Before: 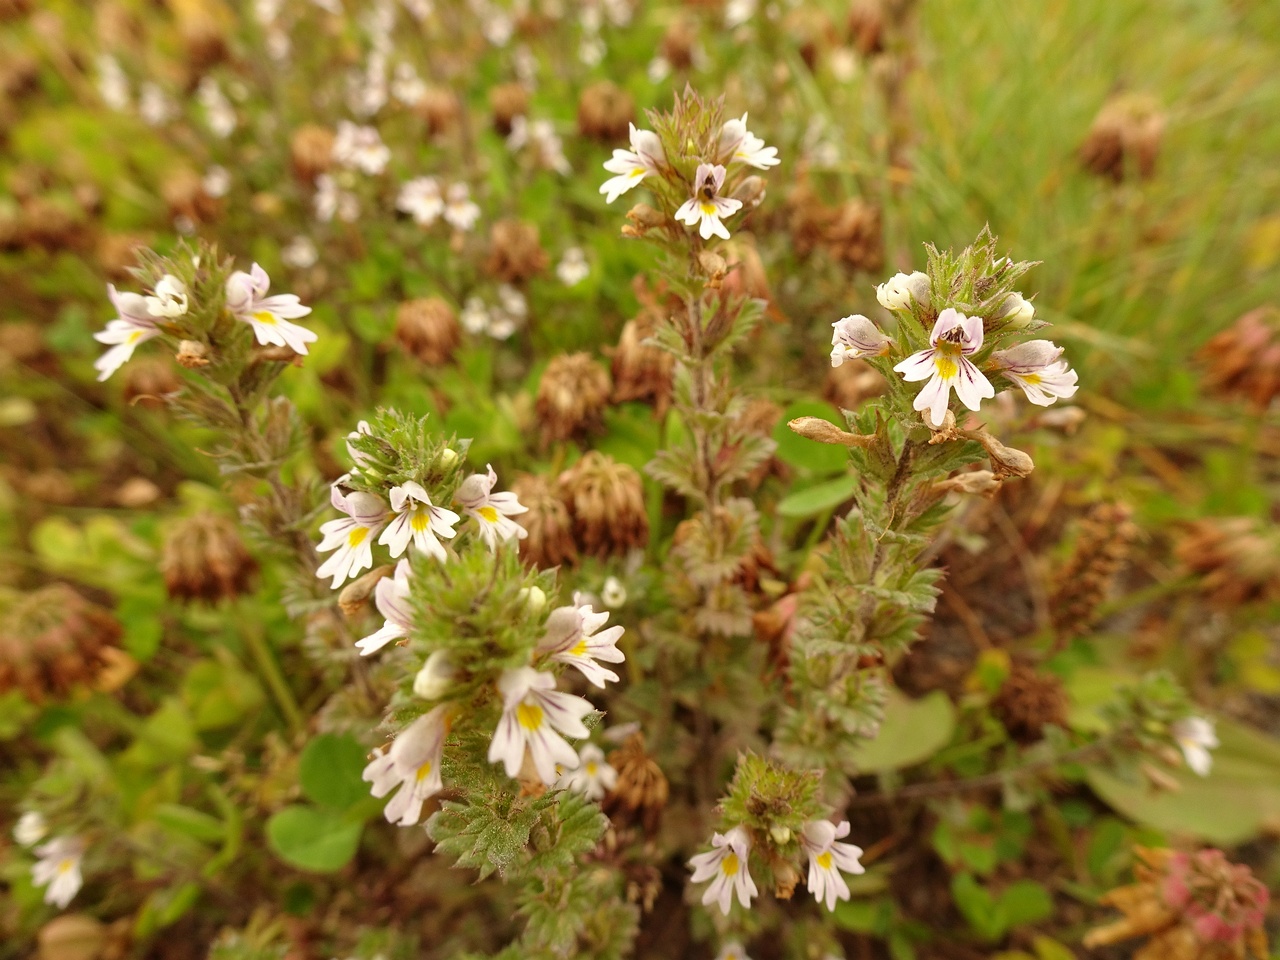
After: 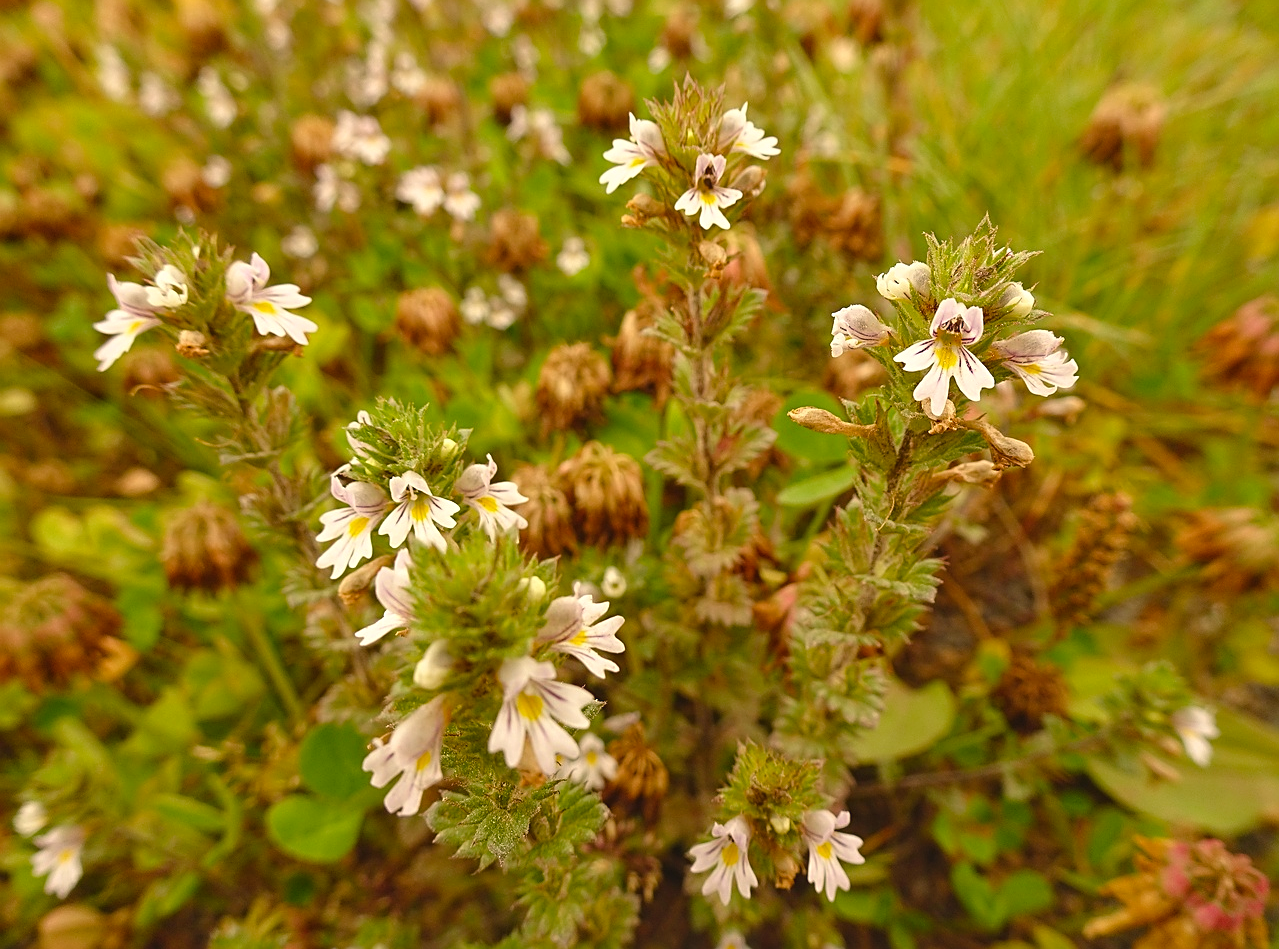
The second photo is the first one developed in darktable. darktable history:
crop: top 1.049%, right 0.001%
color balance rgb: shadows lift › chroma 2%, shadows lift › hue 219.6°, power › hue 313.2°, highlights gain › chroma 3%, highlights gain › hue 75.6°, global offset › luminance 0.5%, perceptual saturation grading › global saturation 15.33%, perceptual saturation grading › highlights -19.33%, perceptual saturation grading › shadows 20%, global vibrance 20%
shadows and highlights: shadows 32, highlights -32, soften with gaussian
sharpen: on, module defaults
